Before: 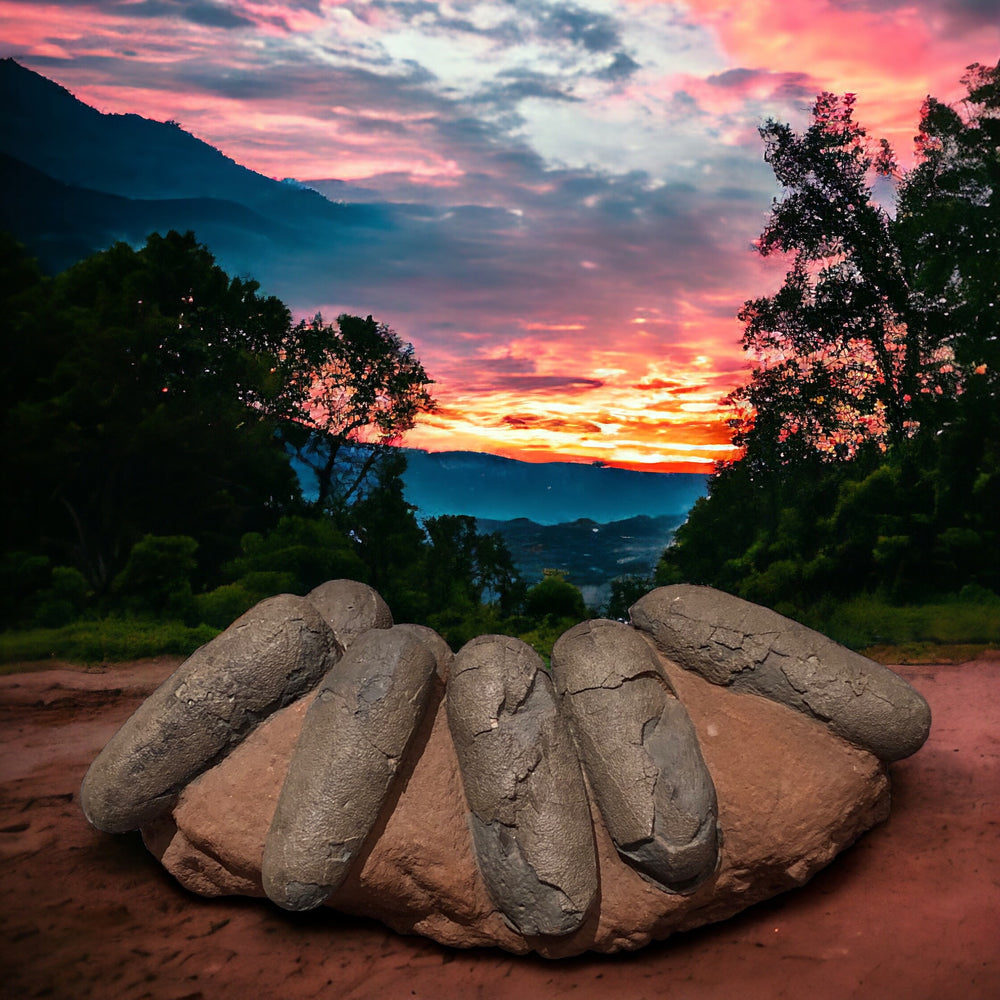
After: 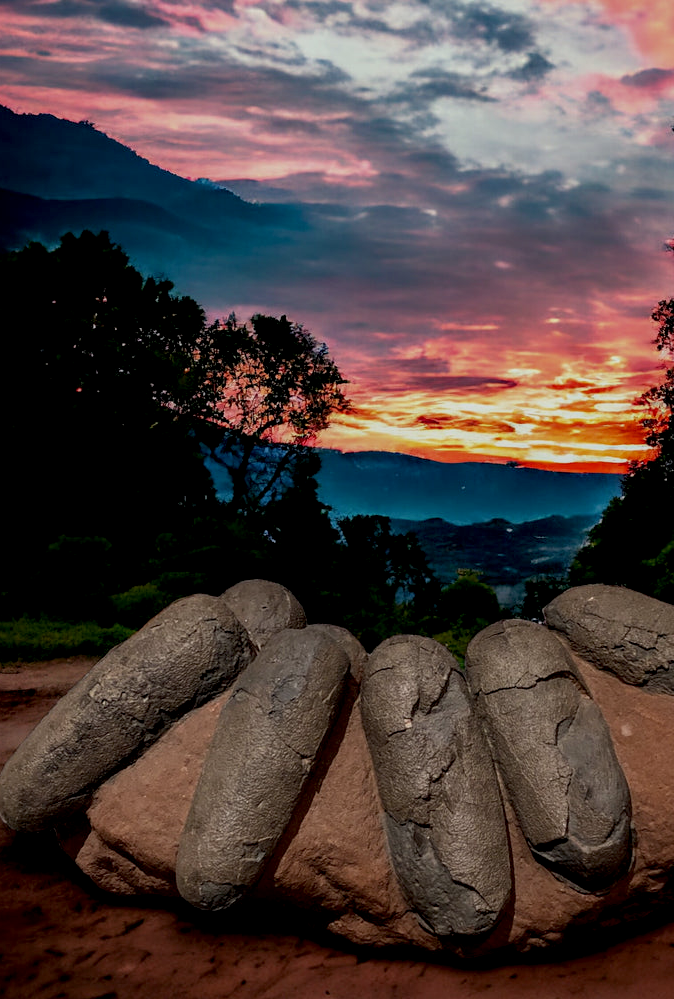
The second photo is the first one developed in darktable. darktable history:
crop and rotate: left 8.653%, right 23.889%
local contrast: detail 130%
exposure: black level correction 0.009, exposure -0.641 EV, compensate highlight preservation false
